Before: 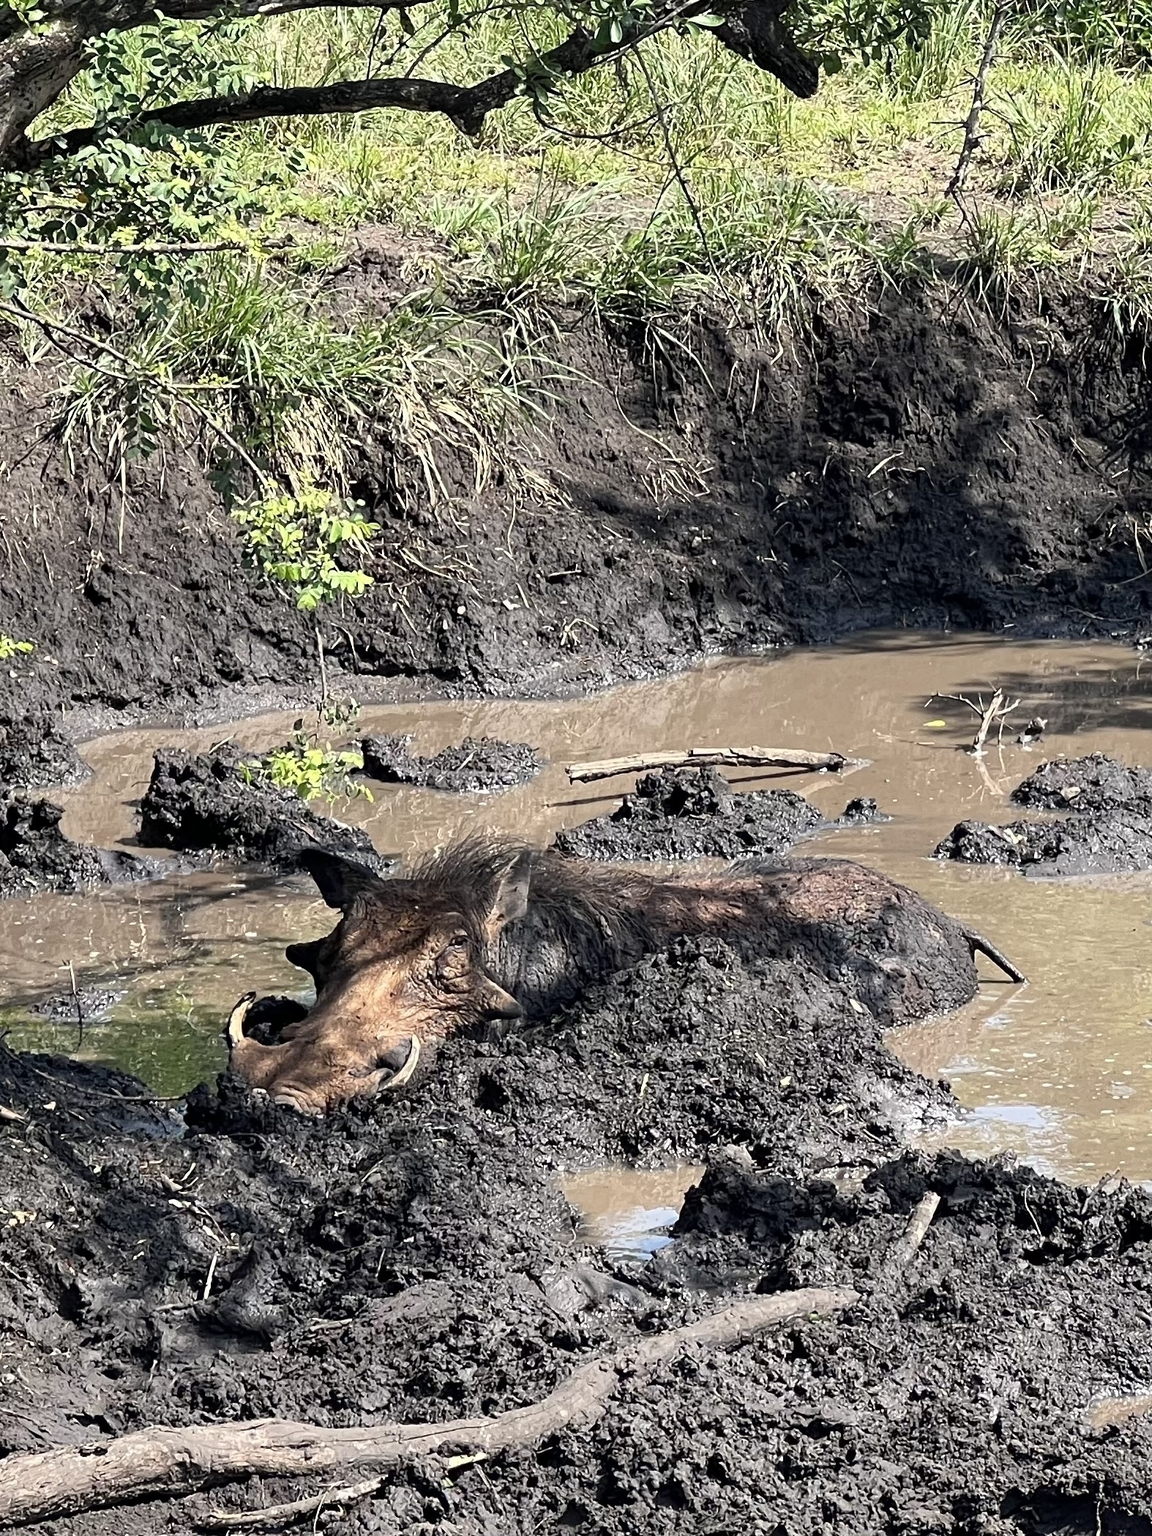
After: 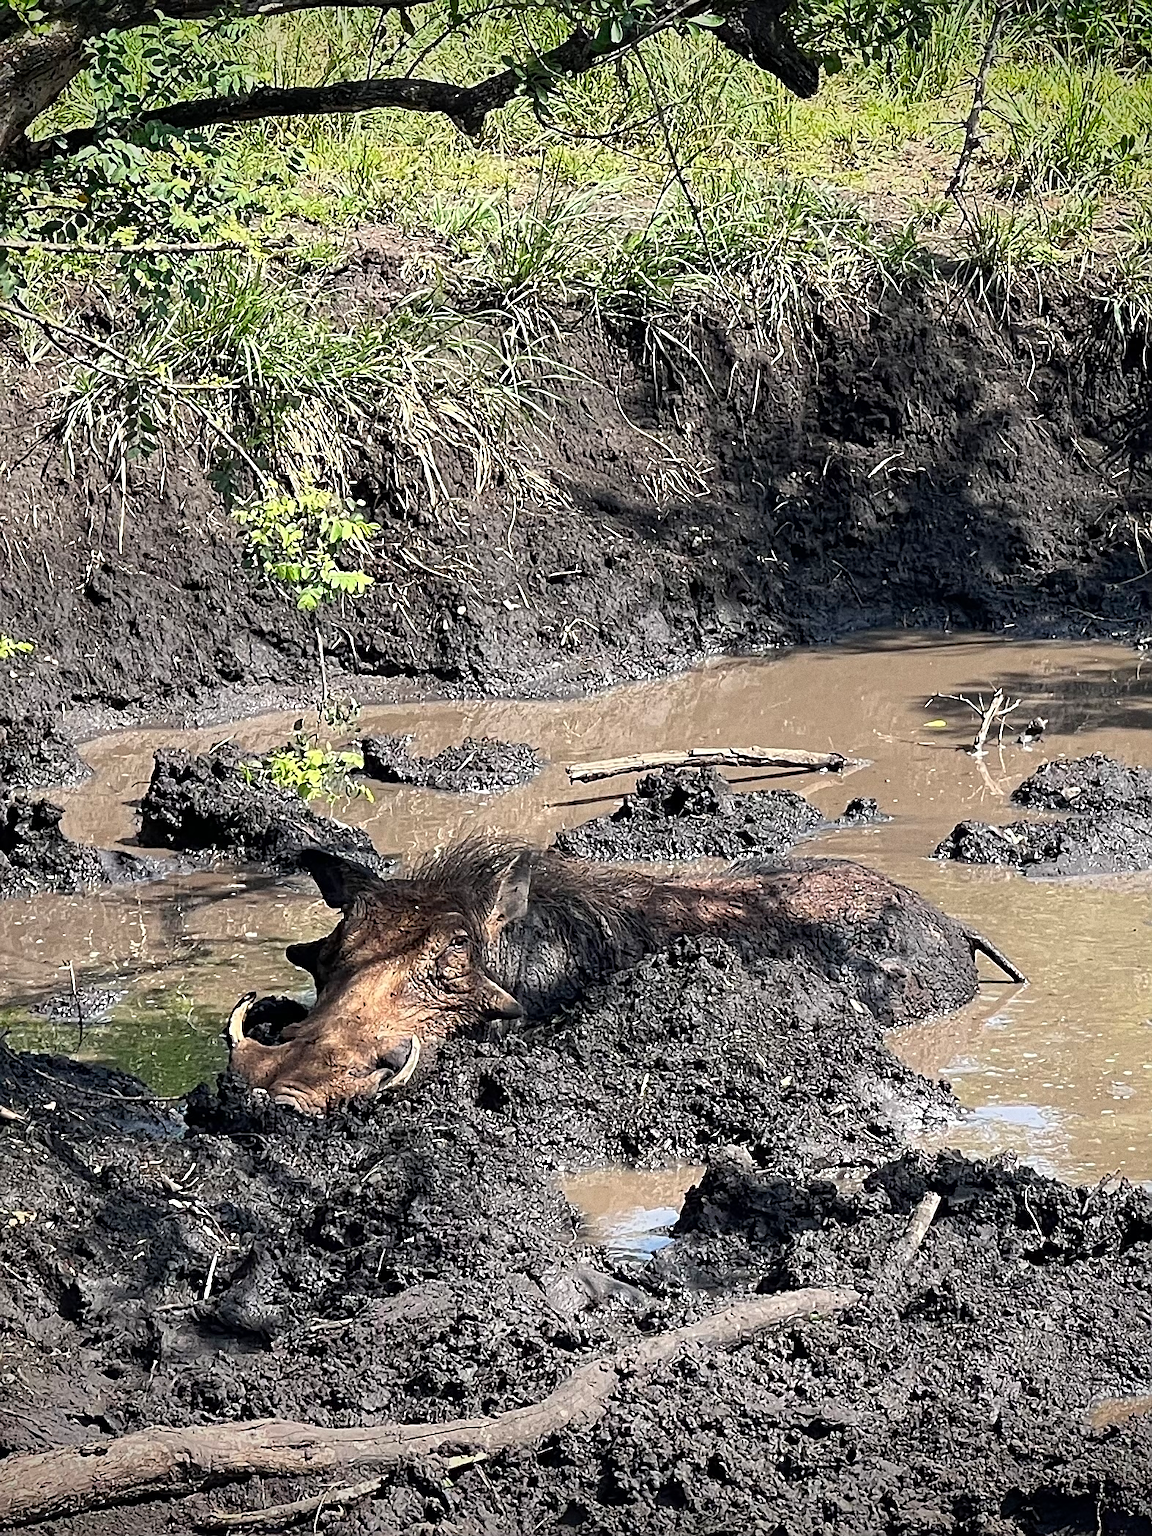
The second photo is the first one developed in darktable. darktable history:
vignetting: fall-off start 88.53%, fall-off radius 44.2%, saturation 0.376, width/height ratio 1.161
sharpen: on, module defaults
grain: coarseness 0.09 ISO
